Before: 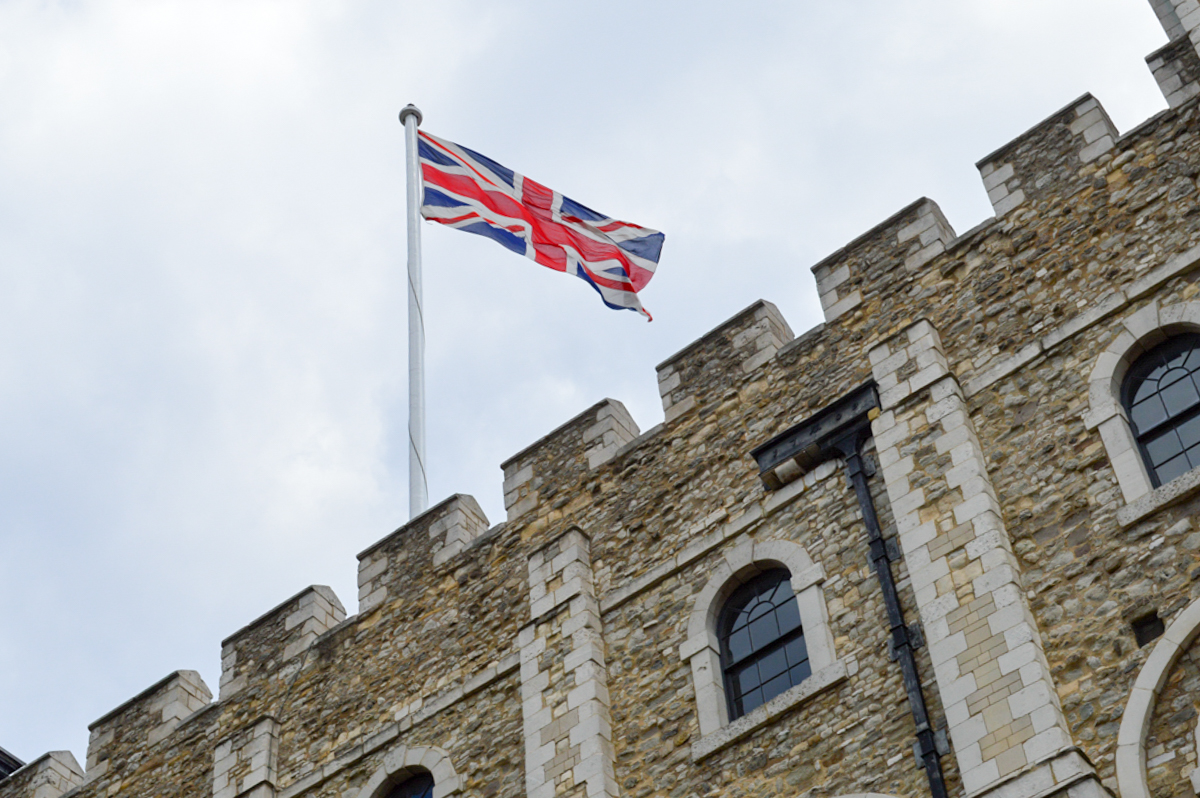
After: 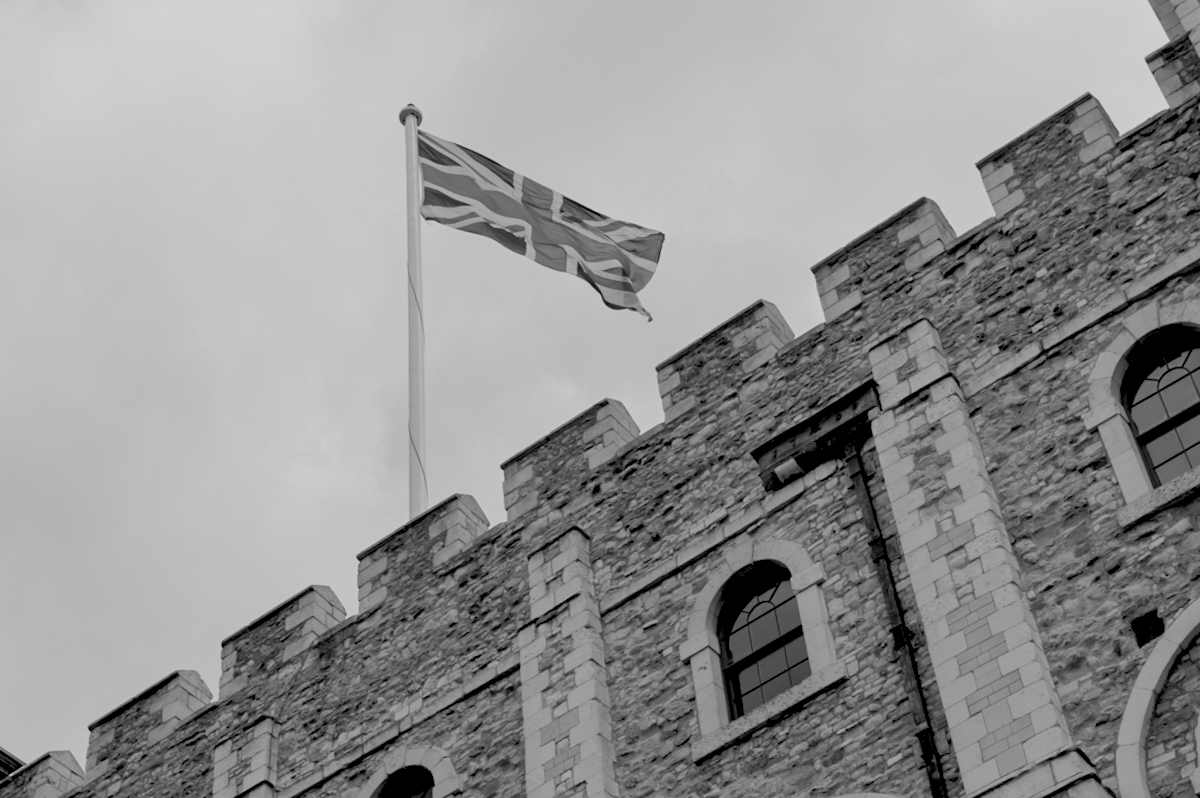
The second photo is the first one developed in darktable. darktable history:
monochrome: on, module defaults
exposure: exposure -0.462 EV, compensate highlight preservation false
rgb levels: preserve colors sum RGB, levels [[0.038, 0.433, 0.934], [0, 0.5, 1], [0, 0.5, 1]]
